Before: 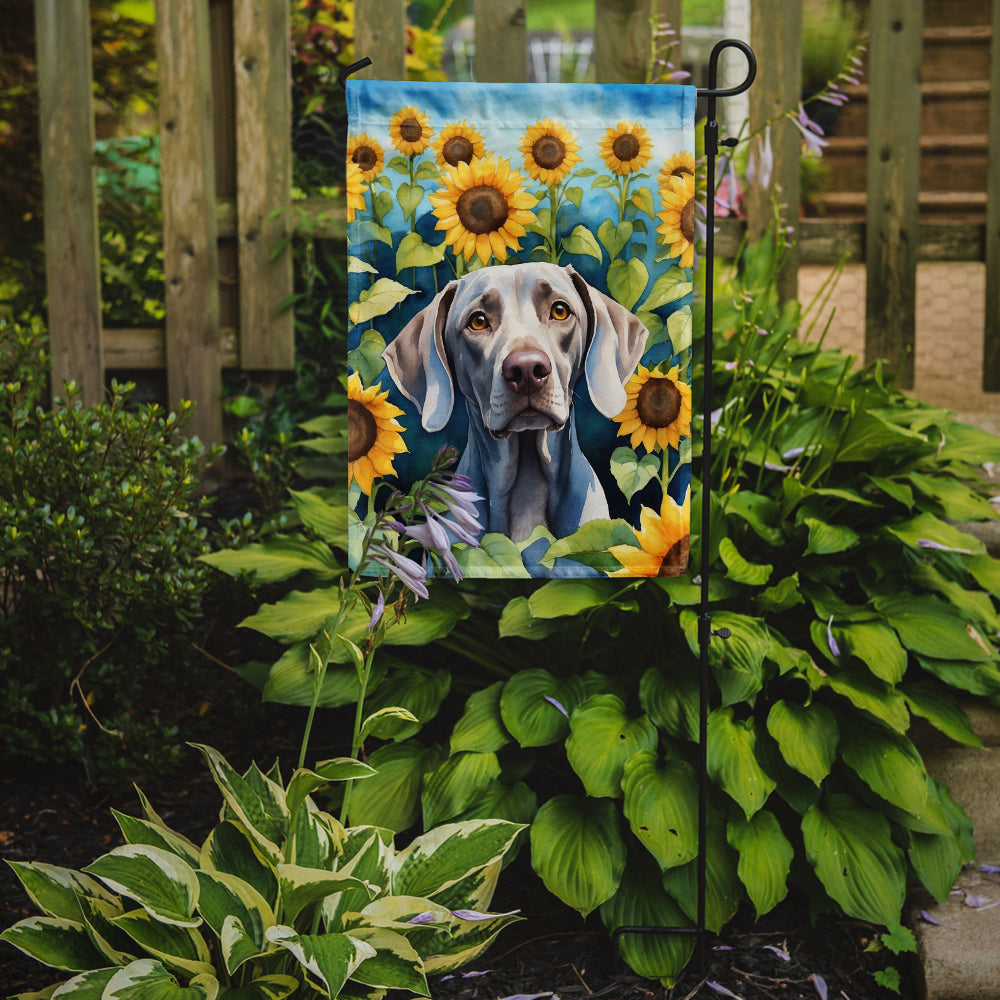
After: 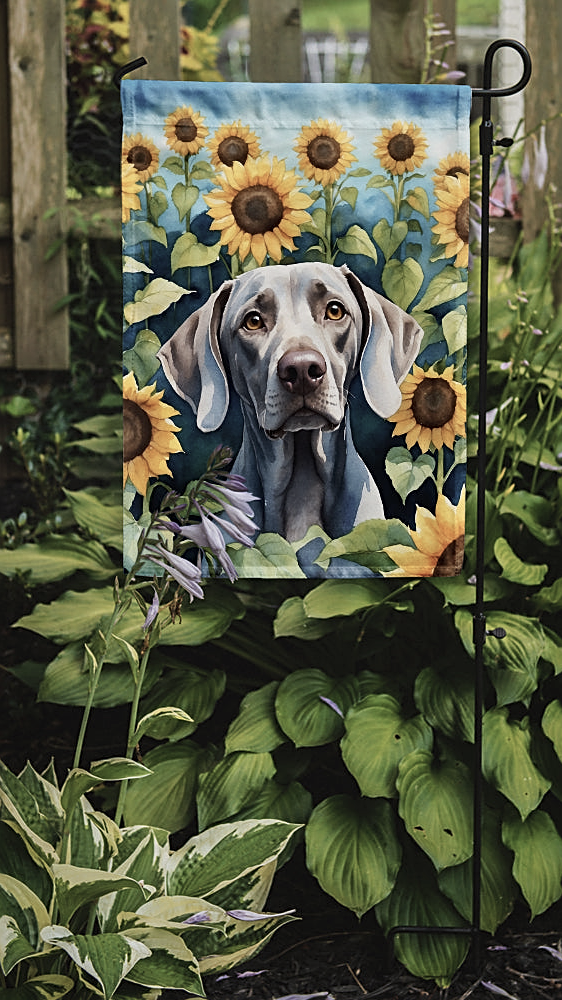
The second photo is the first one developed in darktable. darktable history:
sharpen: on, module defaults
crop and rotate: left 22.516%, right 21.234%
contrast brightness saturation: contrast 0.1, saturation -0.36
